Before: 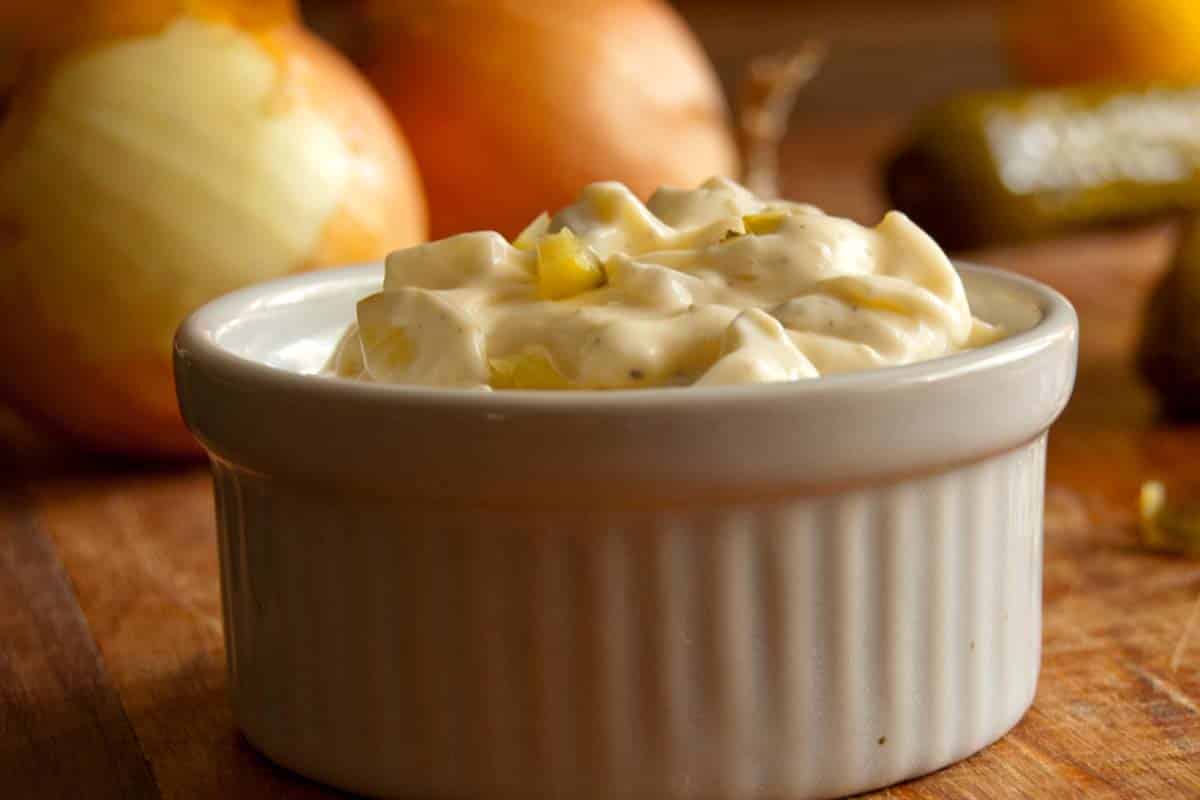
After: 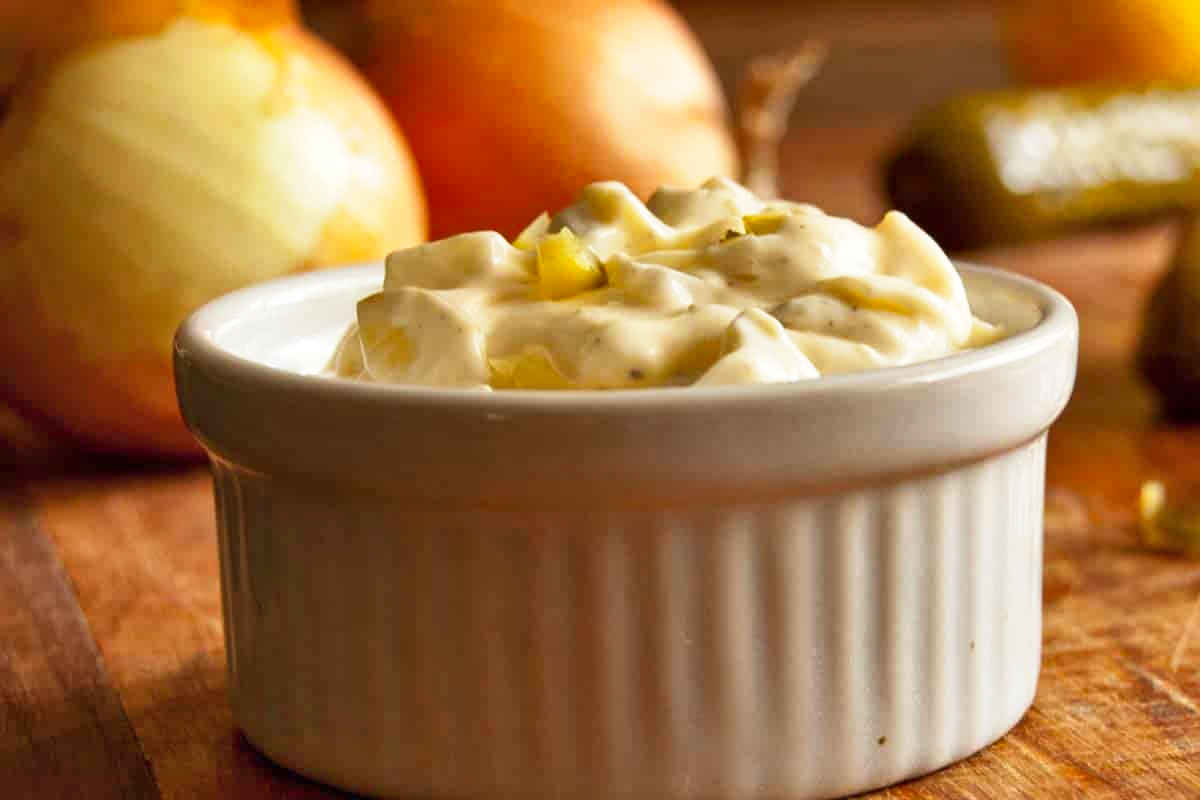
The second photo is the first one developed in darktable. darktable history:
exposure: exposure 0.014 EV, compensate highlight preservation false
shadows and highlights: white point adjustment 0.1, highlights -70, soften with gaussian
base curve: curves: ch0 [(0, 0) (0.579, 0.807) (1, 1)], preserve colors none
